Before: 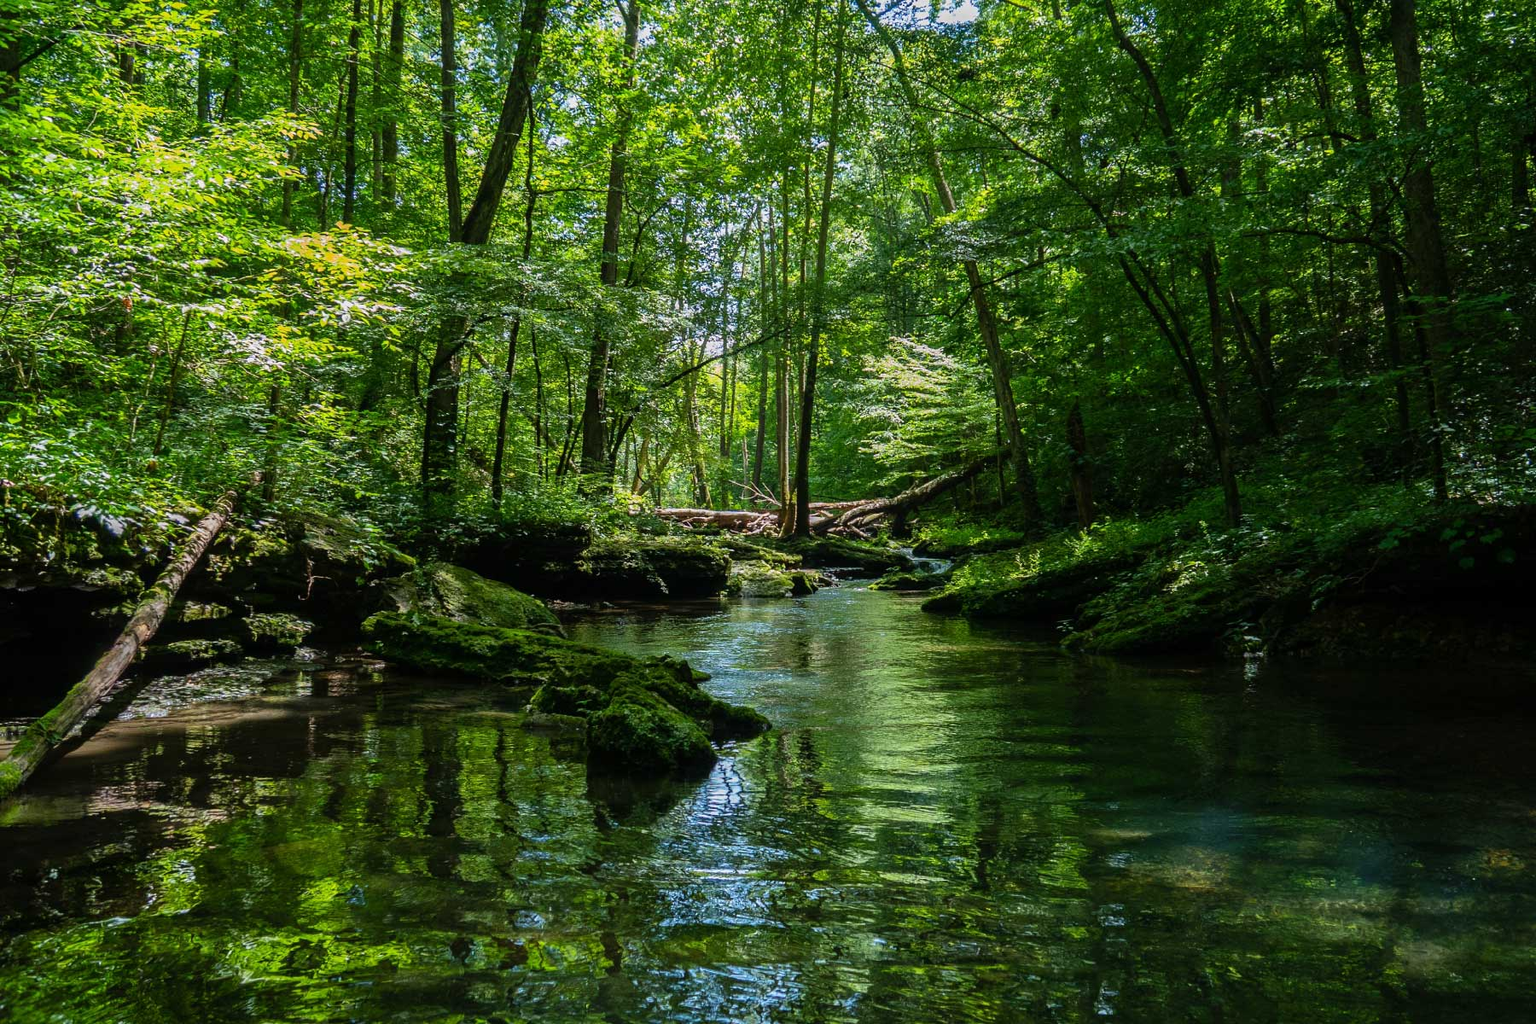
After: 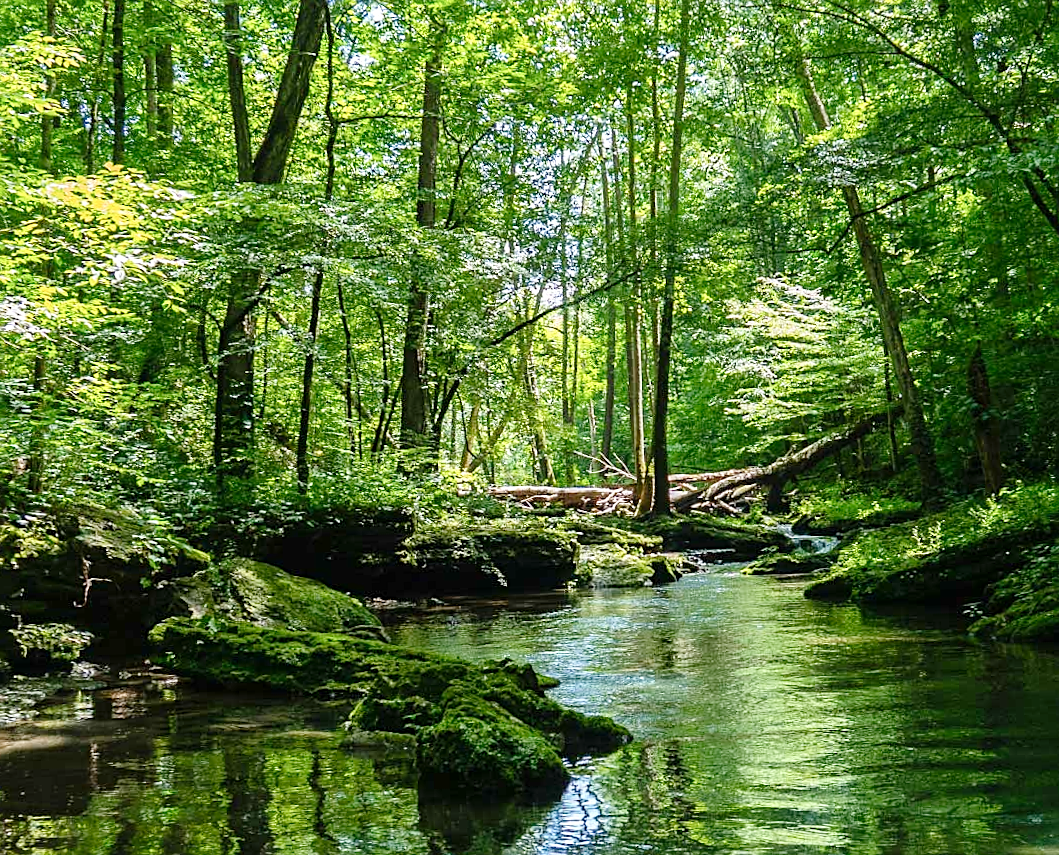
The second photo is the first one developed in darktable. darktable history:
crop: left 16.202%, top 11.208%, right 26.045%, bottom 20.557%
sharpen: on, module defaults
rotate and perspective: rotation -1.75°, automatic cropping off
tone curve: curves: ch0 [(0, 0) (0.003, 0.004) (0.011, 0.015) (0.025, 0.033) (0.044, 0.059) (0.069, 0.093) (0.1, 0.133) (0.136, 0.182) (0.177, 0.237) (0.224, 0.3) (0.277, 0.369) (0.335, 0.437) (0.399, 0.511) (0.468, 0.584) (0.543, 0.656) (0.623, 0.729) (0.709, 0.8) (0.801, 0.872) (0.898, 0.935) (1, 1)], preserve colors none
exposure: exposure 0.426 EV, compensate highlight preservation false
